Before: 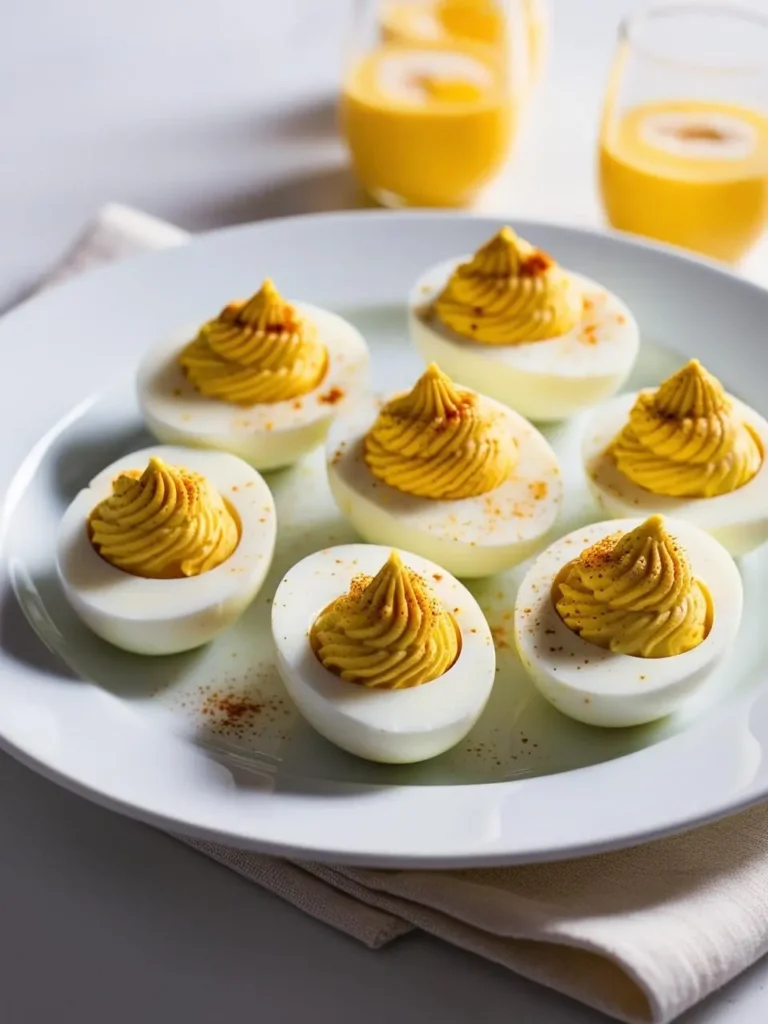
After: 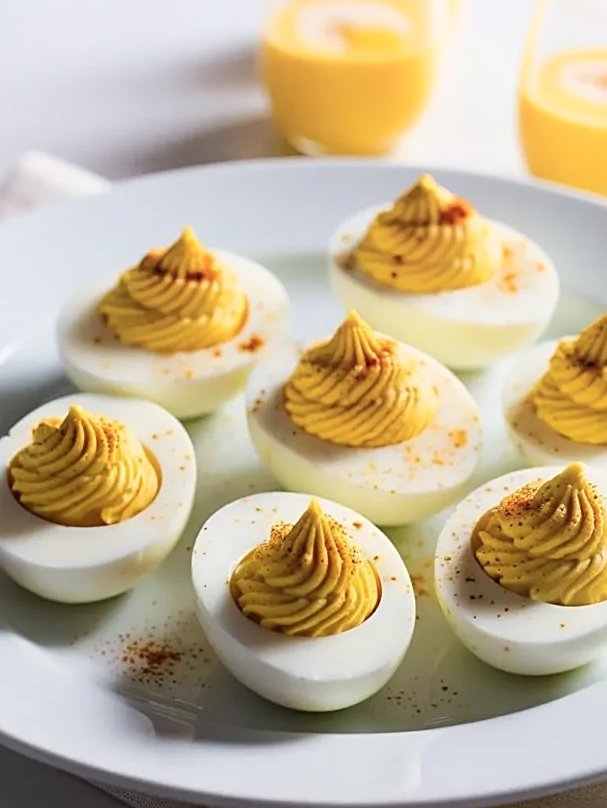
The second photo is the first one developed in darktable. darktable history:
shadows and highlights: shadows -26.1, highlights 47.96, soften with gaussian
crop and rotate: left 10.477%, top 5.107%, right 10.369%, bottom 15.972%
sharpen: on, module defaults
contrast brightness saturation: saturation -0.067
